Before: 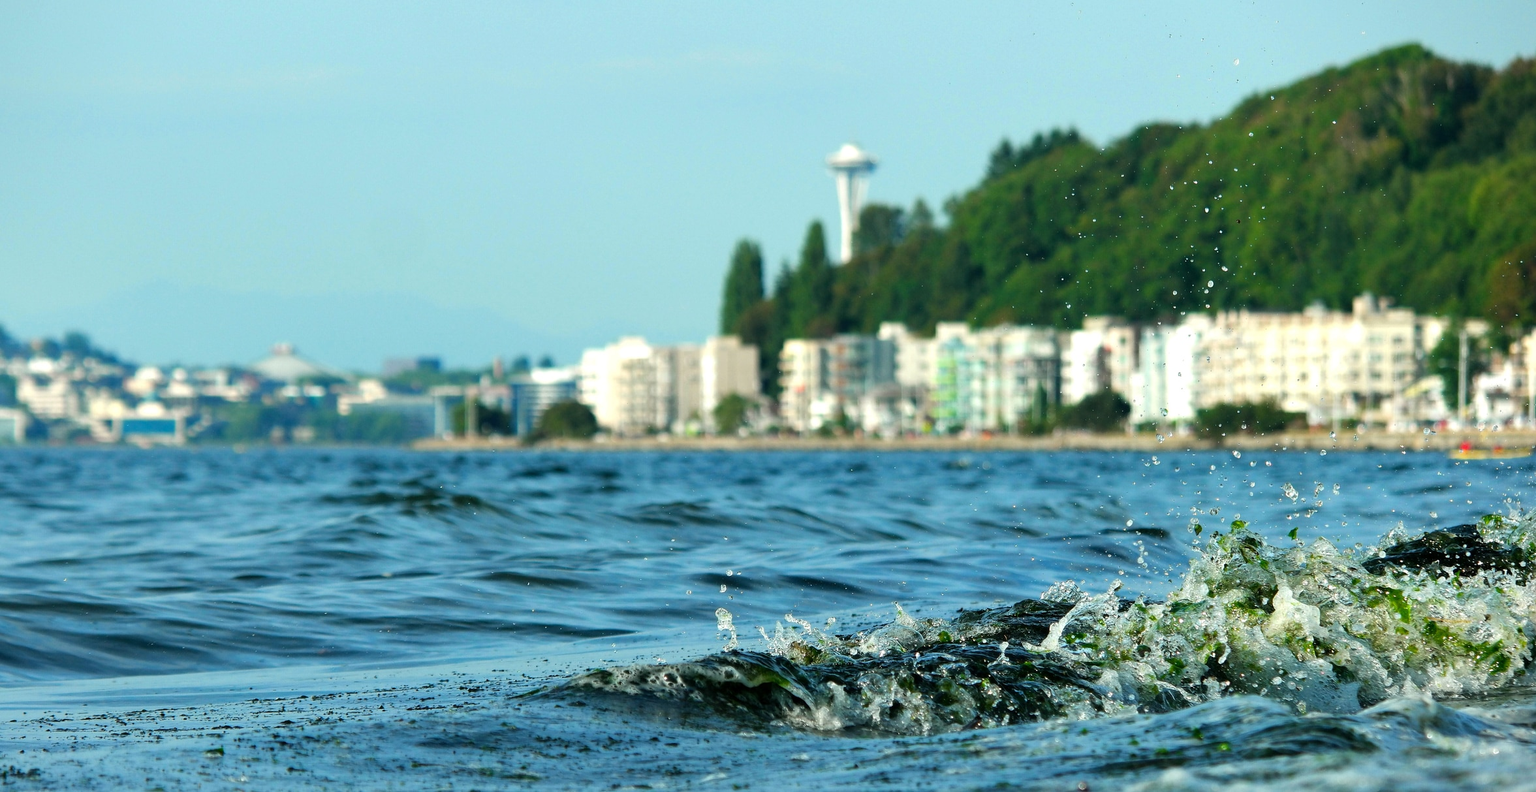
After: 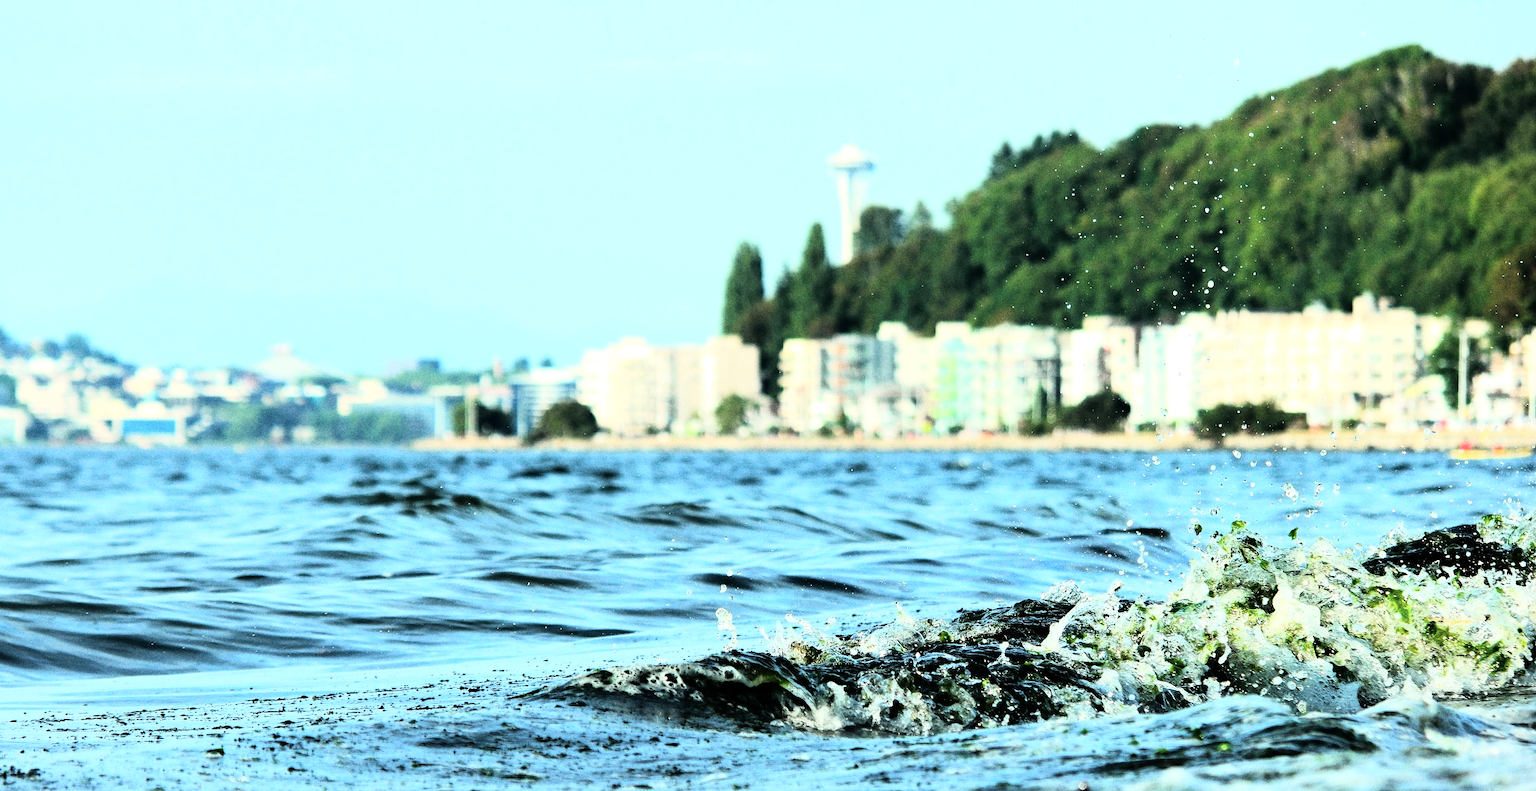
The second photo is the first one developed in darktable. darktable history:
grain: coarseness 0.09 ISO, strength 40%
rgb curve: curves: ch0 [(0, 0) (0.21, 0.15) (0.24, 0.21) (0.5, 0.75) (0.75, 0.96) (0.89, 0.99) (1, 1)]; ch1 [(0, 0.02) (0.21, 0.13) (0.25, 0.2) (0.5, 0.67) (0.75, 0.9) (0.89, 0.97) (1, 1)]; ch2 [(0, 0.02) (0.21, 0.13) (0.25, 0.2) (0.5, 0.67) (0.75, 0.9) (0.89, 0.97) (1, 1)], compensate middle gray true
contrast brightness saturation: saturation -0.17
